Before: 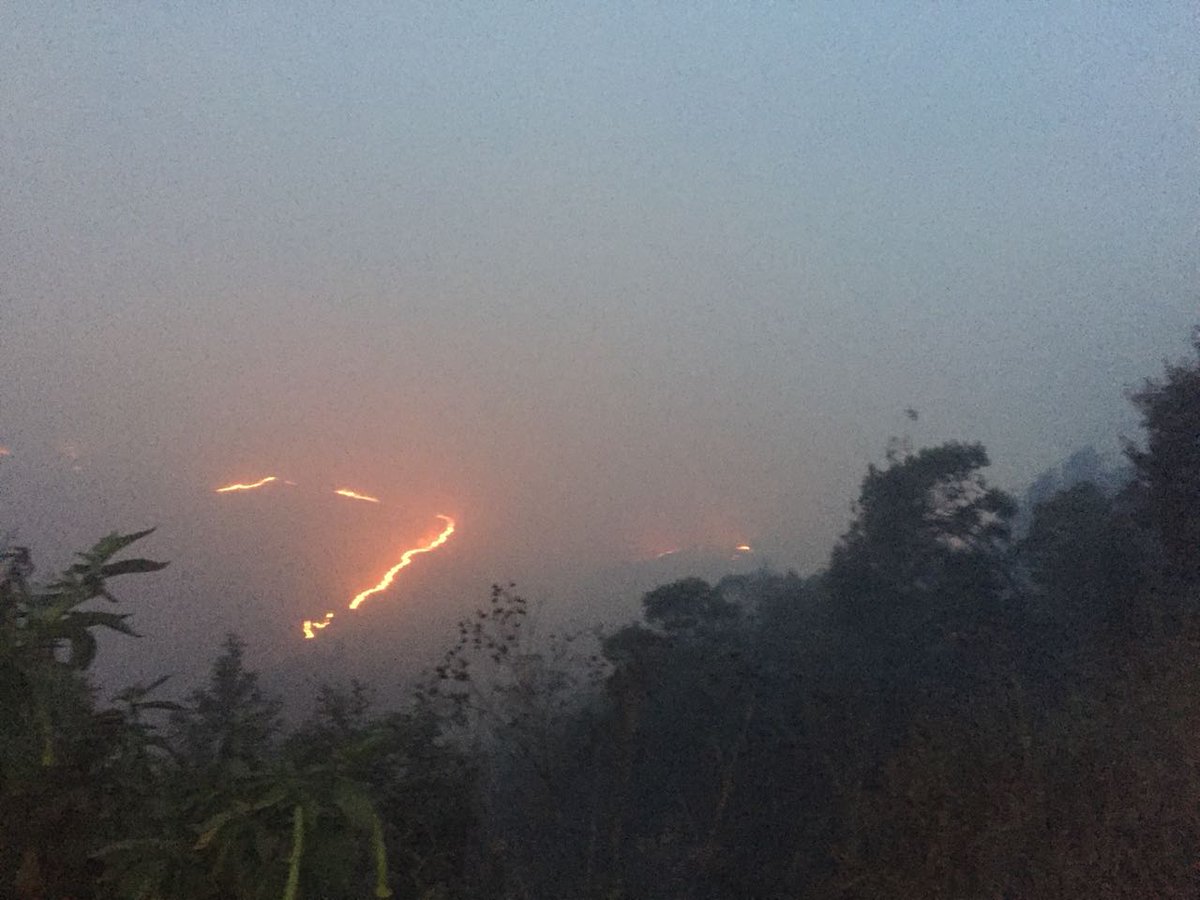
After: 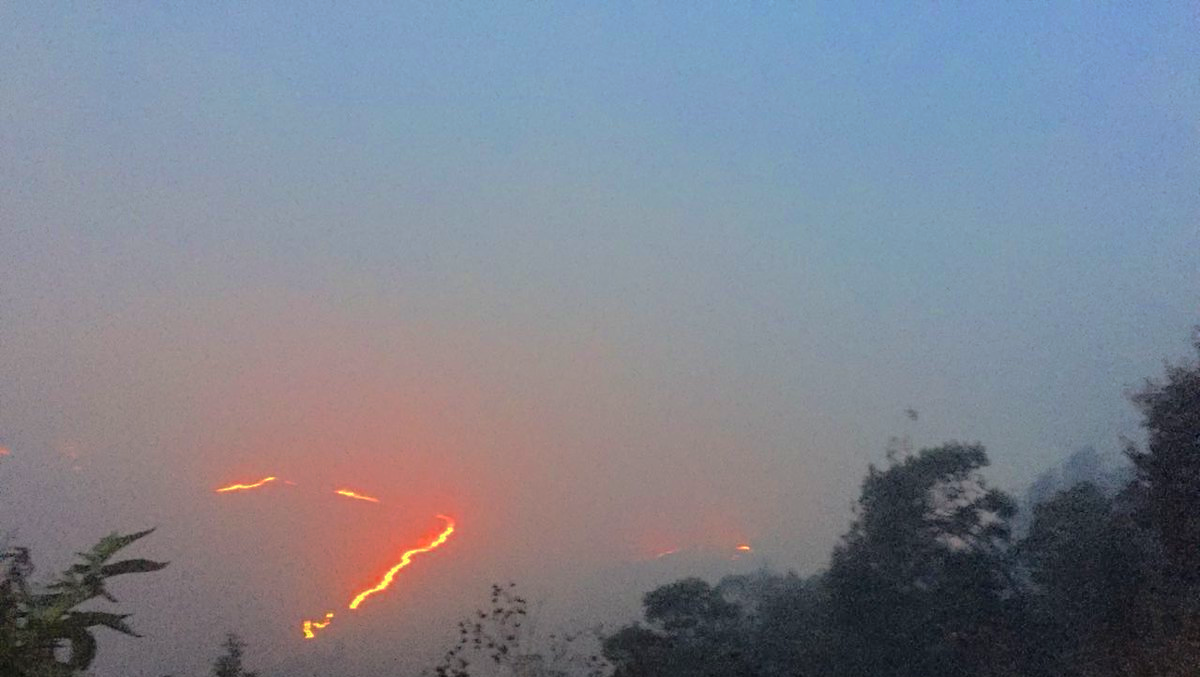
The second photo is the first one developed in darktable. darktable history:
base curve: curves: ch0 [(0, 0) (0.841, 0.609) (1, 1)], preserve colors none
crop: bottom 24.714%
tone equalizer: -7 EV 0.153 EV, -6 EV 0.578 EV, -5 EV 1.17 EV, -4 EV 1.32 EV, -3 EV 1.14 EV, -2 EV 0.6 EV, -1 EV 0.165 EV, edges refinement/feathering 500, mask exposure compensation -1.57 EV, preserve details no
contrast brightness saturation: contrast 0.075
color balance rgb: perceptual saturation grading › global saturation 19.643%, global vibrance 15.91%, saturation formula JzAzBz (2021)
